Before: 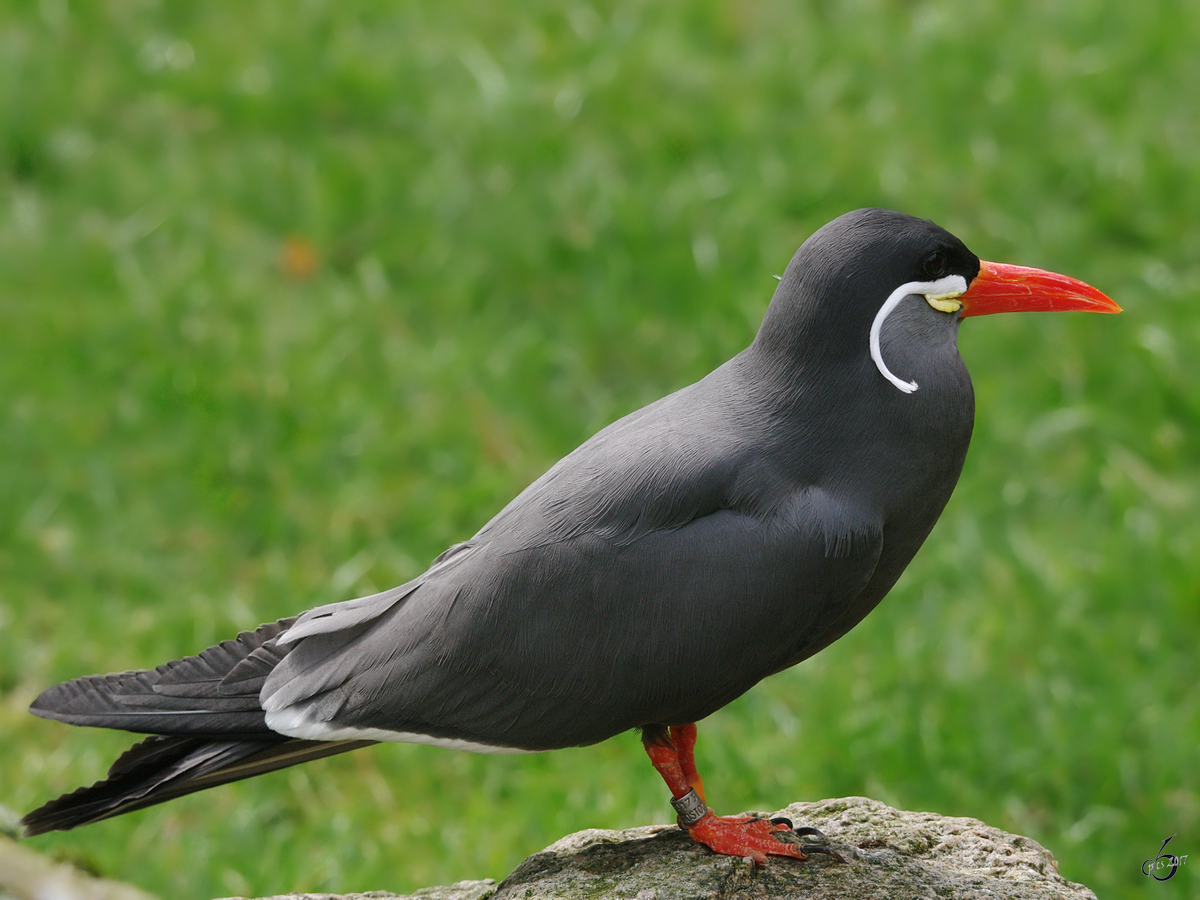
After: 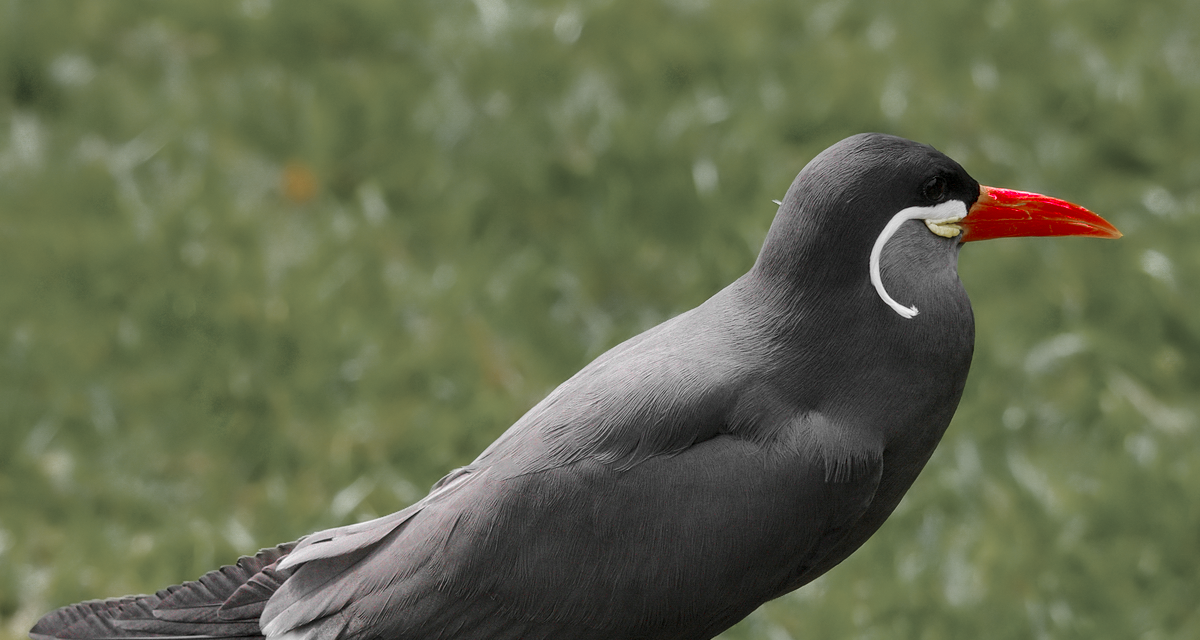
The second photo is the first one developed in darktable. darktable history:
crop and rotate: top 8.355%, bottom 20.481%
color balance rgb: perceptual saturation grading › global saturation 31.253%, perceptual brilliance grading › mid-tones 9.788%, perceptual brilliance grading › shadows 14.971%, global vibrance 10.173%, saturation formula JzAzBz (2021)
local contrast: on, module defaults
color zones: curves: ch1 [(0, 0.831) (0.08, 0.771) (0.157, 0.268) (0.241, 0.207) (0.562, -0.005) (0.714, -0.013) (0.876, 0.01) (1, 0.831)]
